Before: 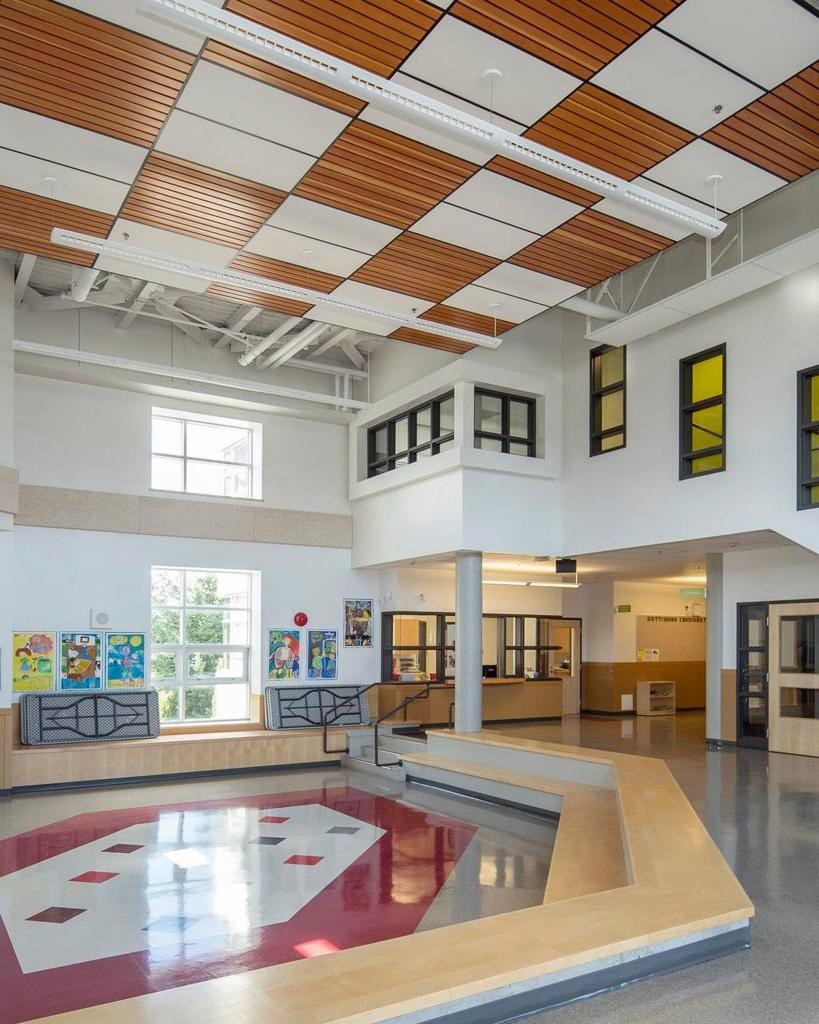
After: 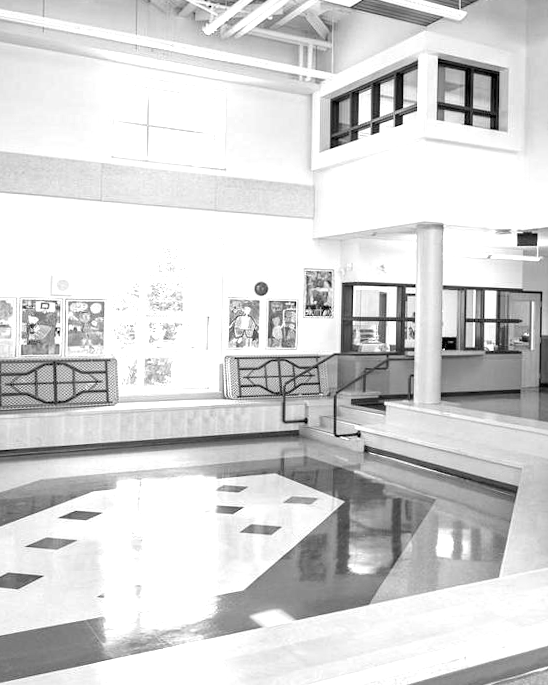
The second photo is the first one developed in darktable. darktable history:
haze removal: compatibility mode true, adaptive false
white balance: red 1.009, blue 1.027
exposure: black level correction 0, exposure 1.173 EV, compensate exposure bias true, compensate highlight preservation false
monochrome: on, module defaults
crop and rotate: angle -0.82°, left 3.85%, top 31.828%, right 27.992%
